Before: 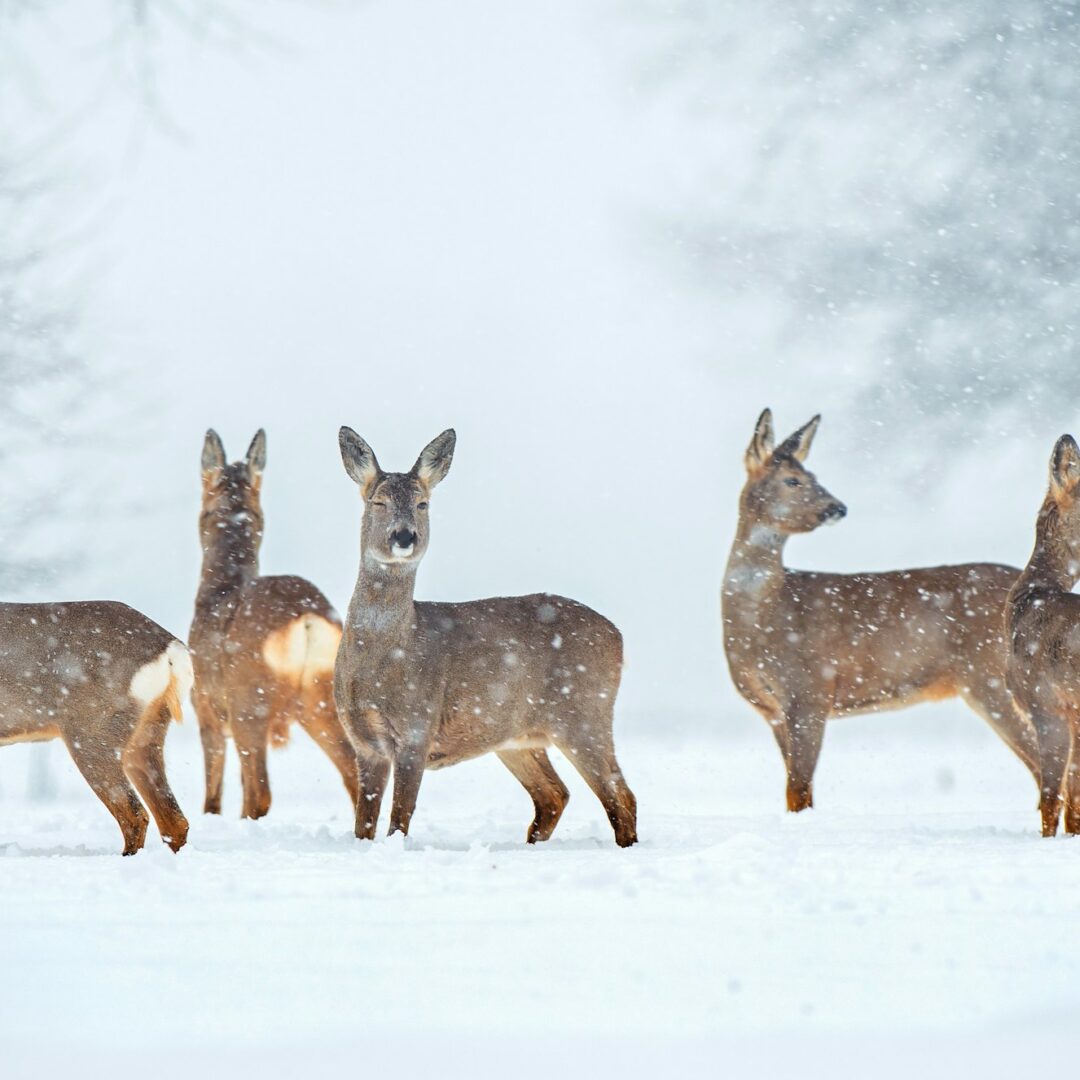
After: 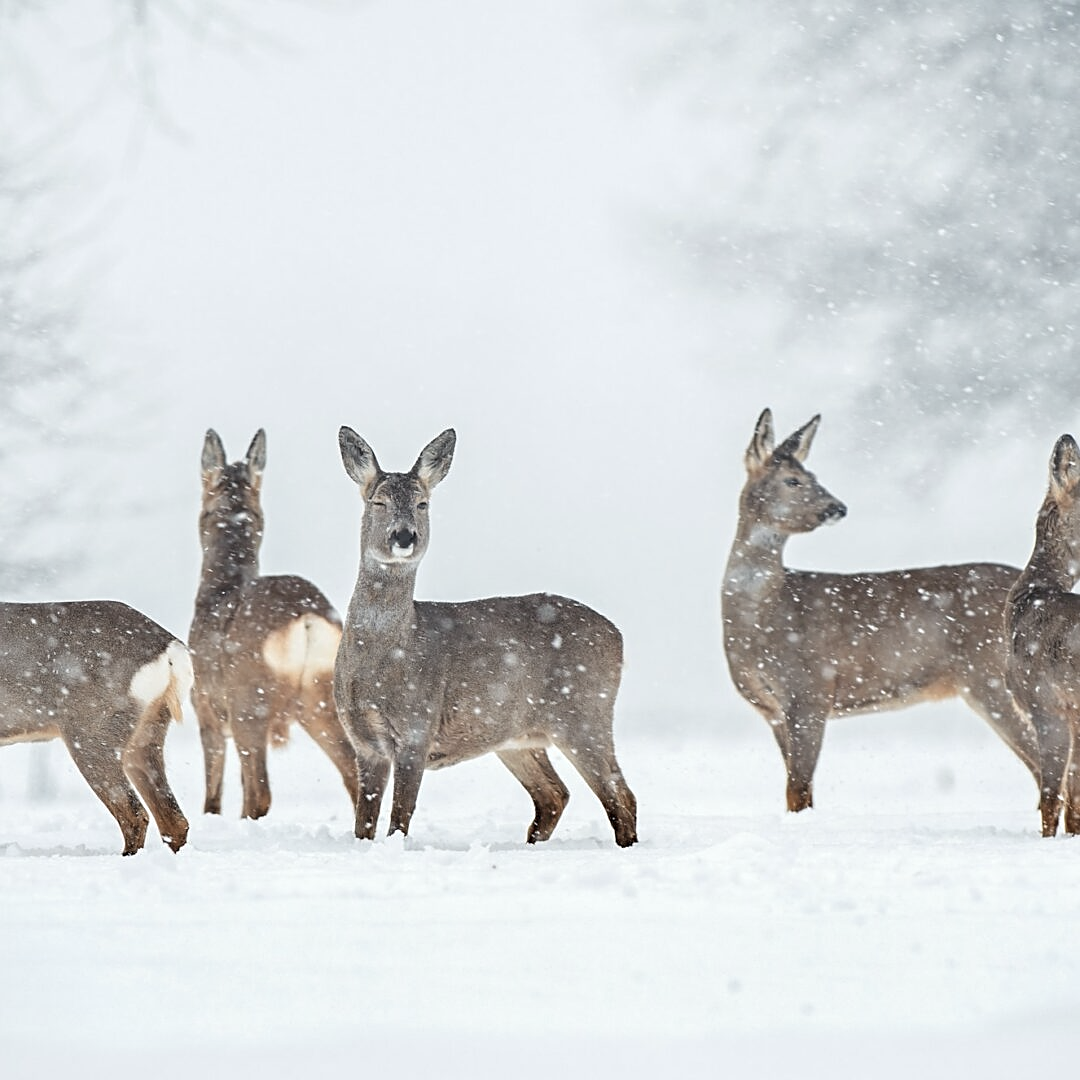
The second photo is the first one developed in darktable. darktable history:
sharpen: on, module defaults
color zones: curves: ch1 [(0, 0.292) (0.001, 0.292) (0.2, 0.264) (0.4, 0.248) (0.6, 0.248) (0.8, 0.264) (0.999, 0.292) (1, 0.292)]
